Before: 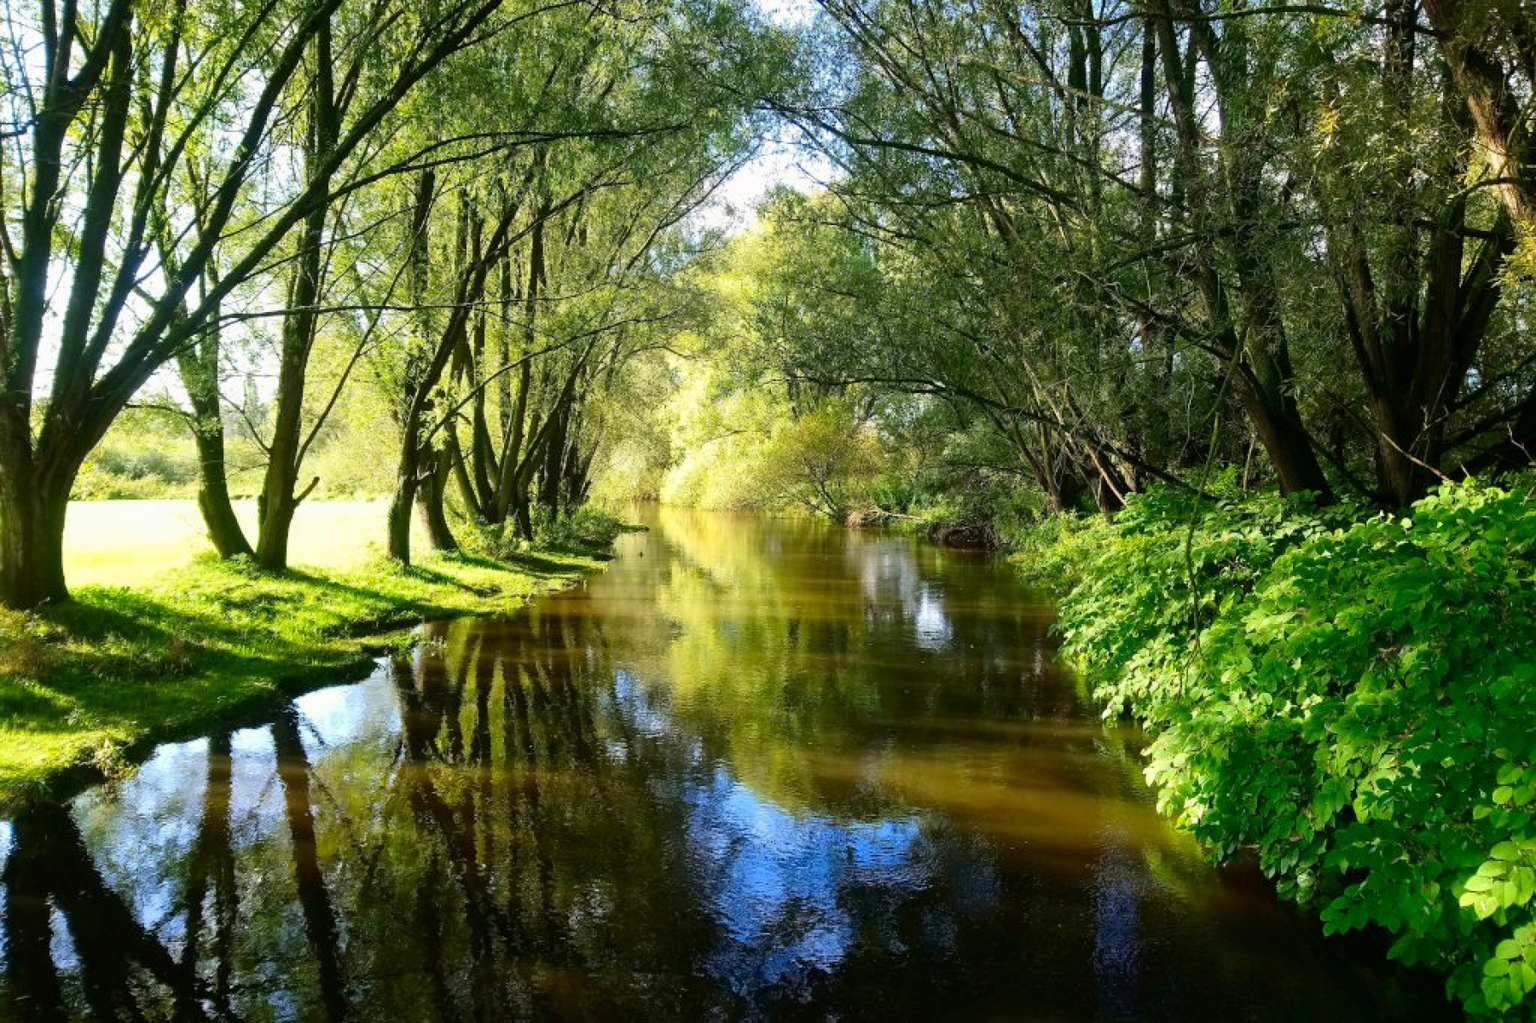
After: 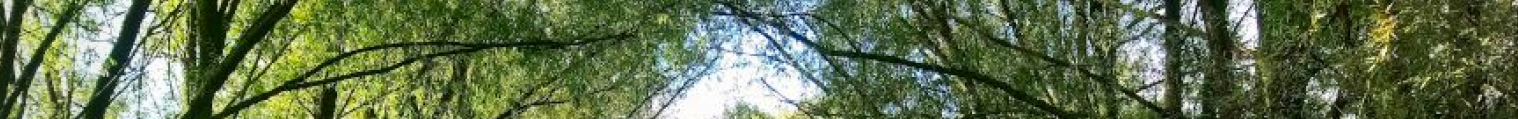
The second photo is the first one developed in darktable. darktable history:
vignetting: on, module defaults
crop and rotate: left 9.644%, top 9.491%, right 6.021%, bottom 80.509%
